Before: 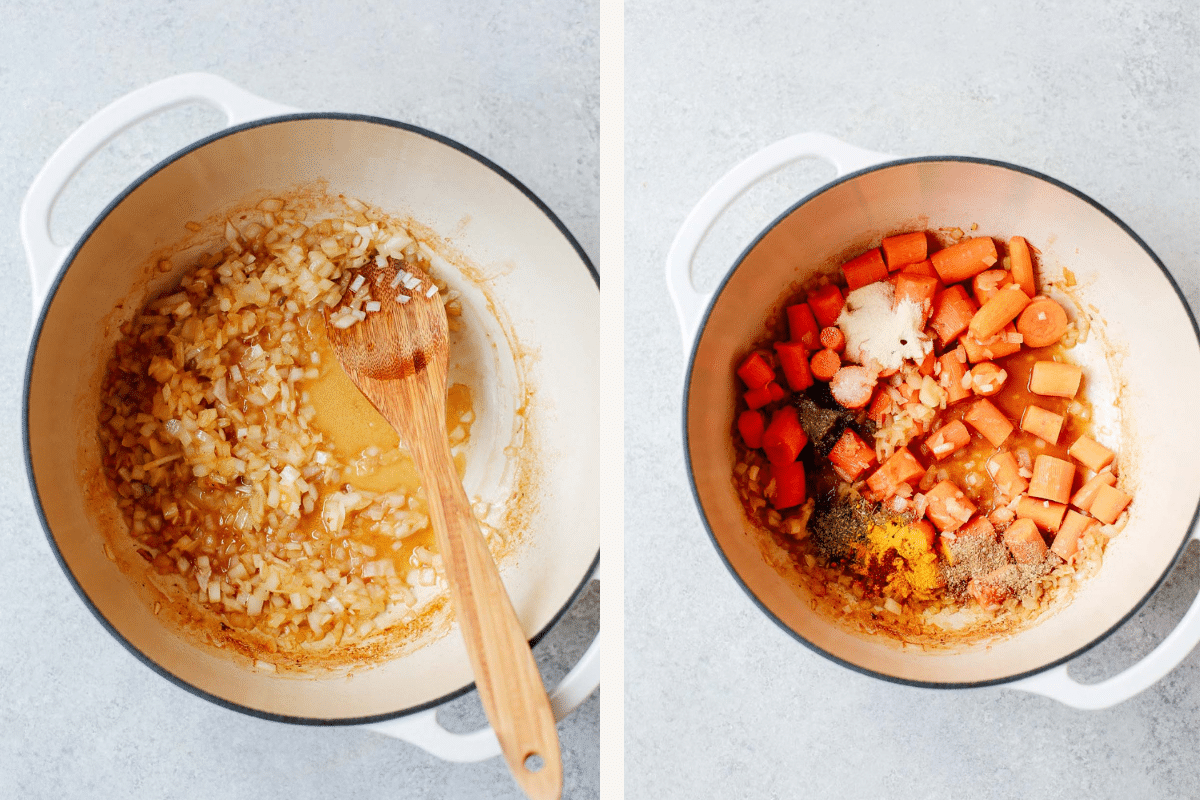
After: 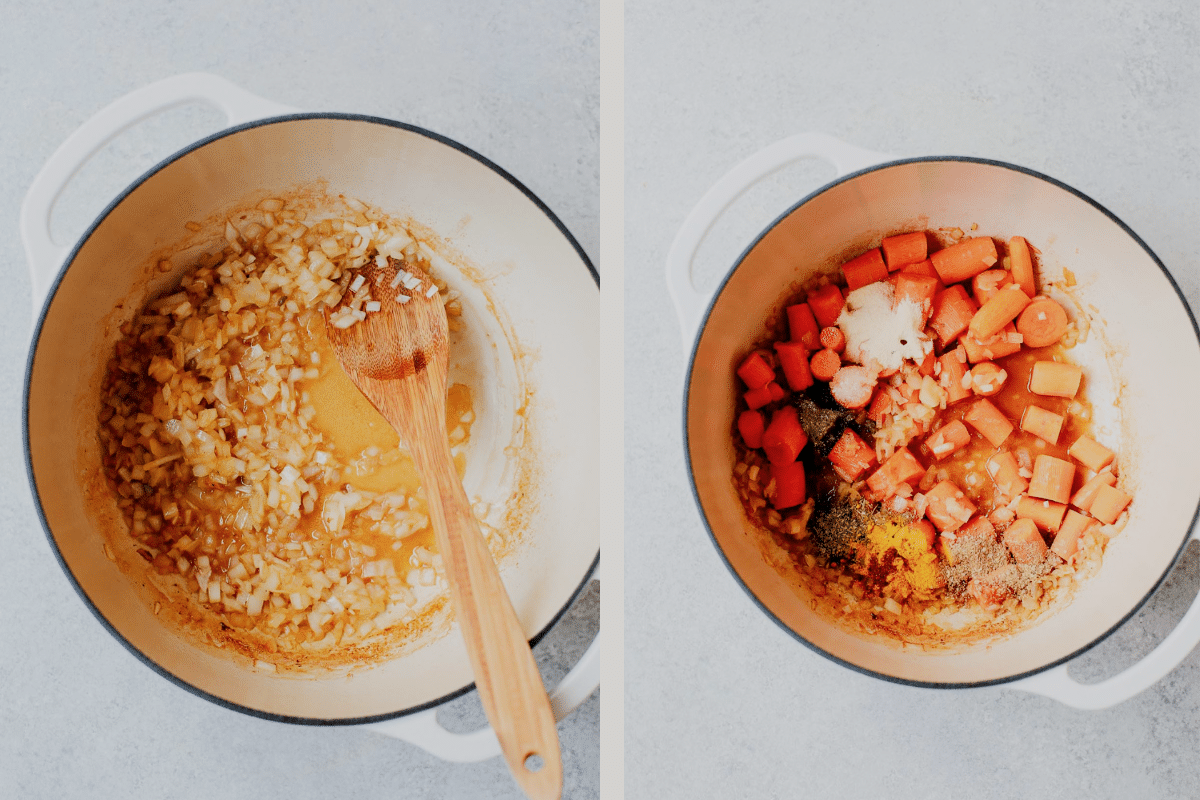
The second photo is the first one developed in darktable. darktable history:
filmic rgb: black relative exposure -7.65 EV, white relative exposure 4.56 EV, hardness 3.61, contrast 1.05
color balance rgb: on, module defaults
